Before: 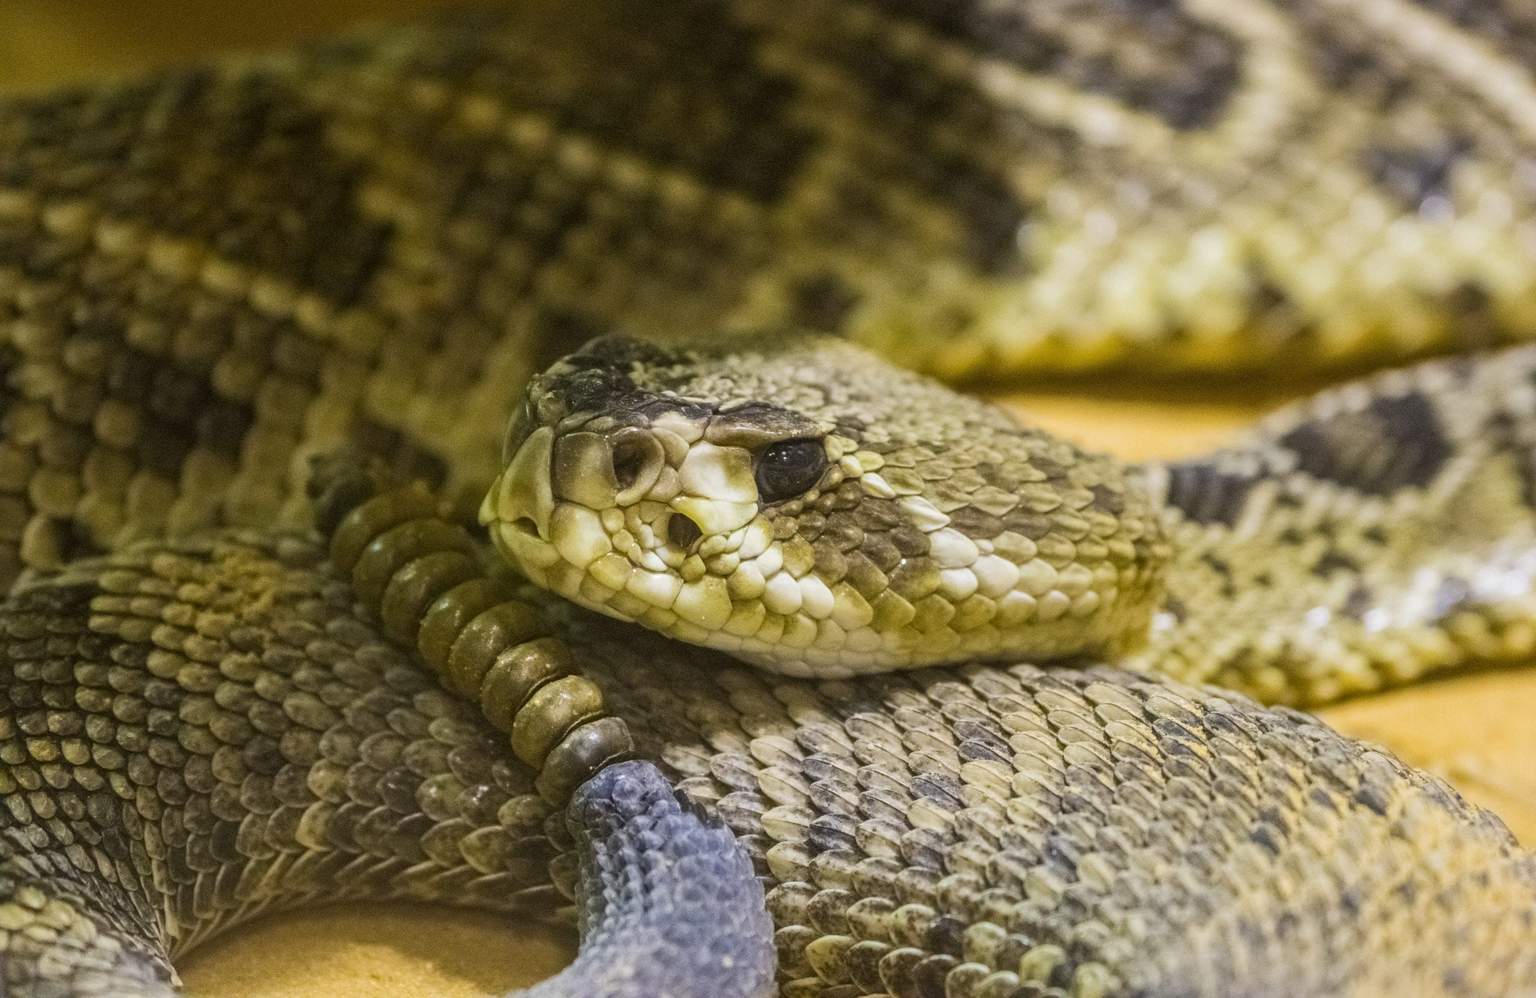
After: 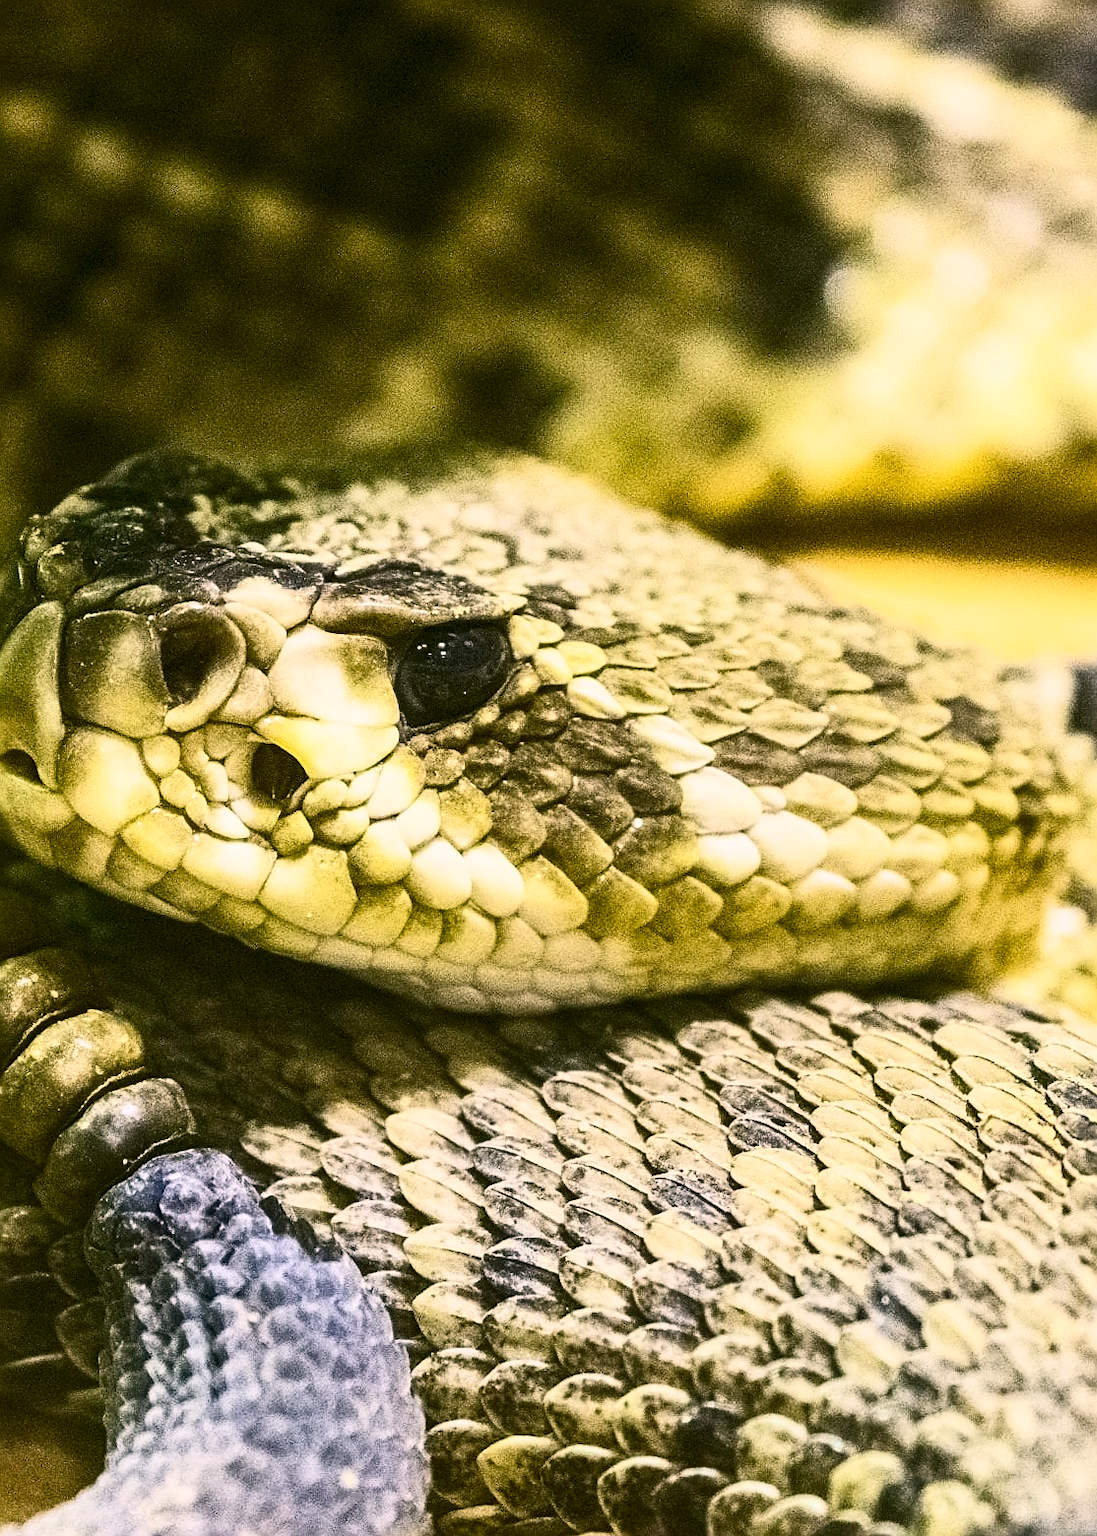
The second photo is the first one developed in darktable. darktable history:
sharpen: on, module defaults
color correction: highlights a* 4.55, highlights b* 4.94, shadows a* -7.09, shadows b* 4.58
shadows and highlights: shadows -0.249, highlights 38.12
crop: left 33.553%, top 6.03%, right 22.873%
contrast brightness saturation: contrast 0.412, brightness 0.106, saturation 0.211
